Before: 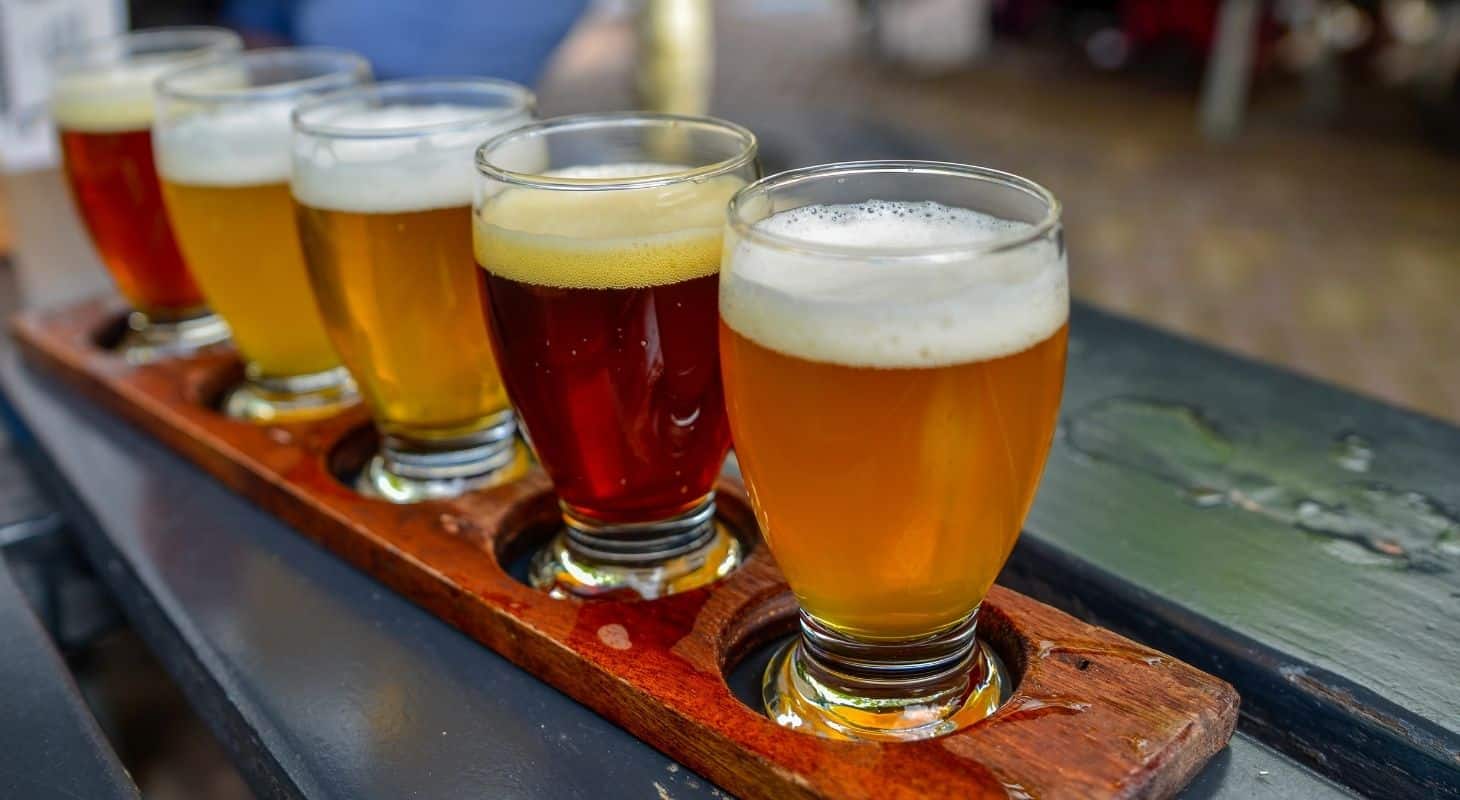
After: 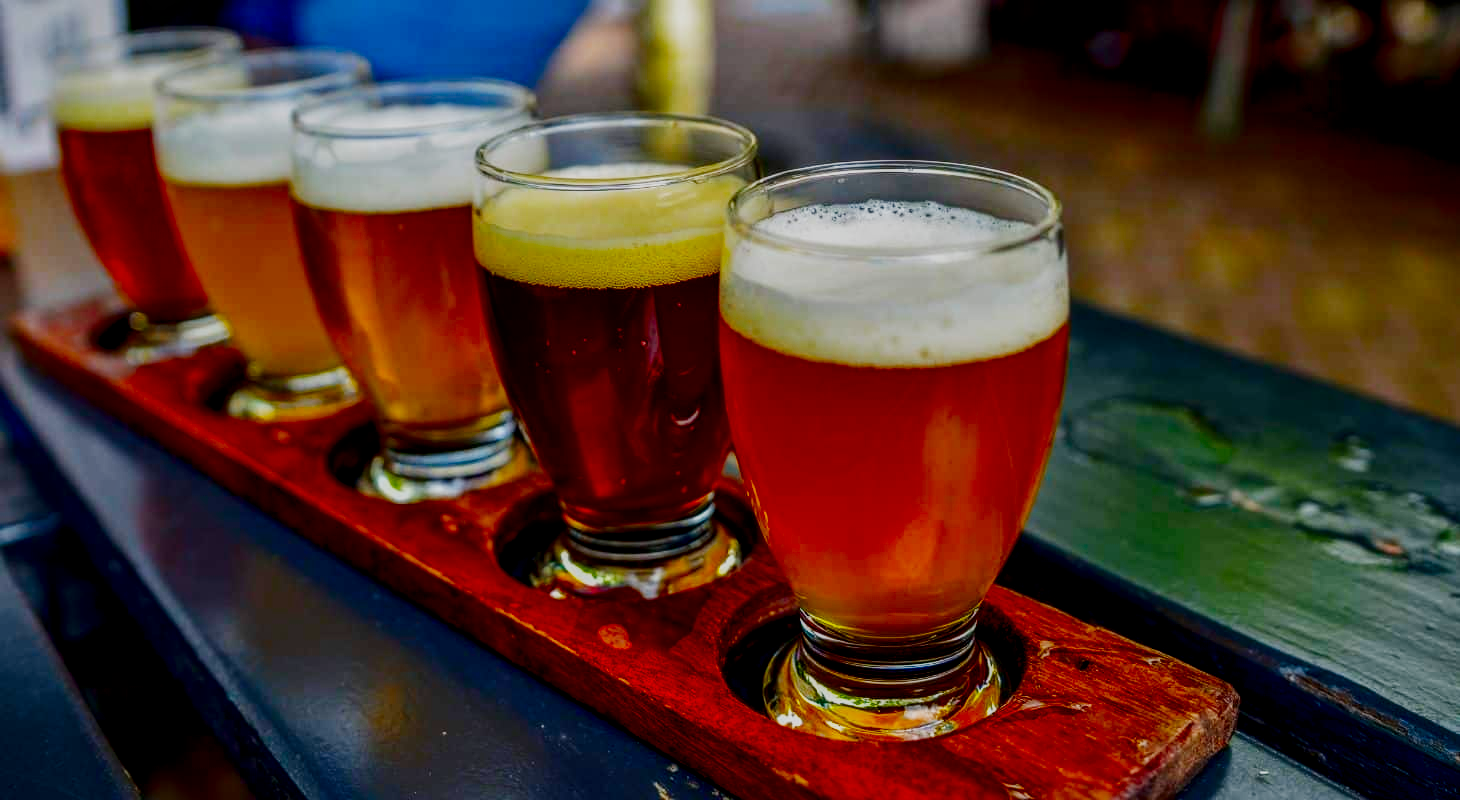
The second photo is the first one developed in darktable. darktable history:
sigmoid: contrast 1.81, skew -0.21, preserve hue 0%, red attenuation 0.1, red rotation 0.035, green attenuation 0.1, green rotation -0.017, blue attenuation 0.15, blue rotation -0.052, base primaries Rec2020
color balance rgb: perceptual saturation grading › global saturation 20%, global vibrance 20%
contrast brightness saturation: brightness -0.2, saturation 0.08
lowpass: radius 0.1, contrast 0.85, saturation 1.1, unbound 0
tone equalizer: on, module defaults
local contrast: on, module defaults
exposure: black level correction 0.007, compensate highlight preservation false
vibrance: vibrance 15%
